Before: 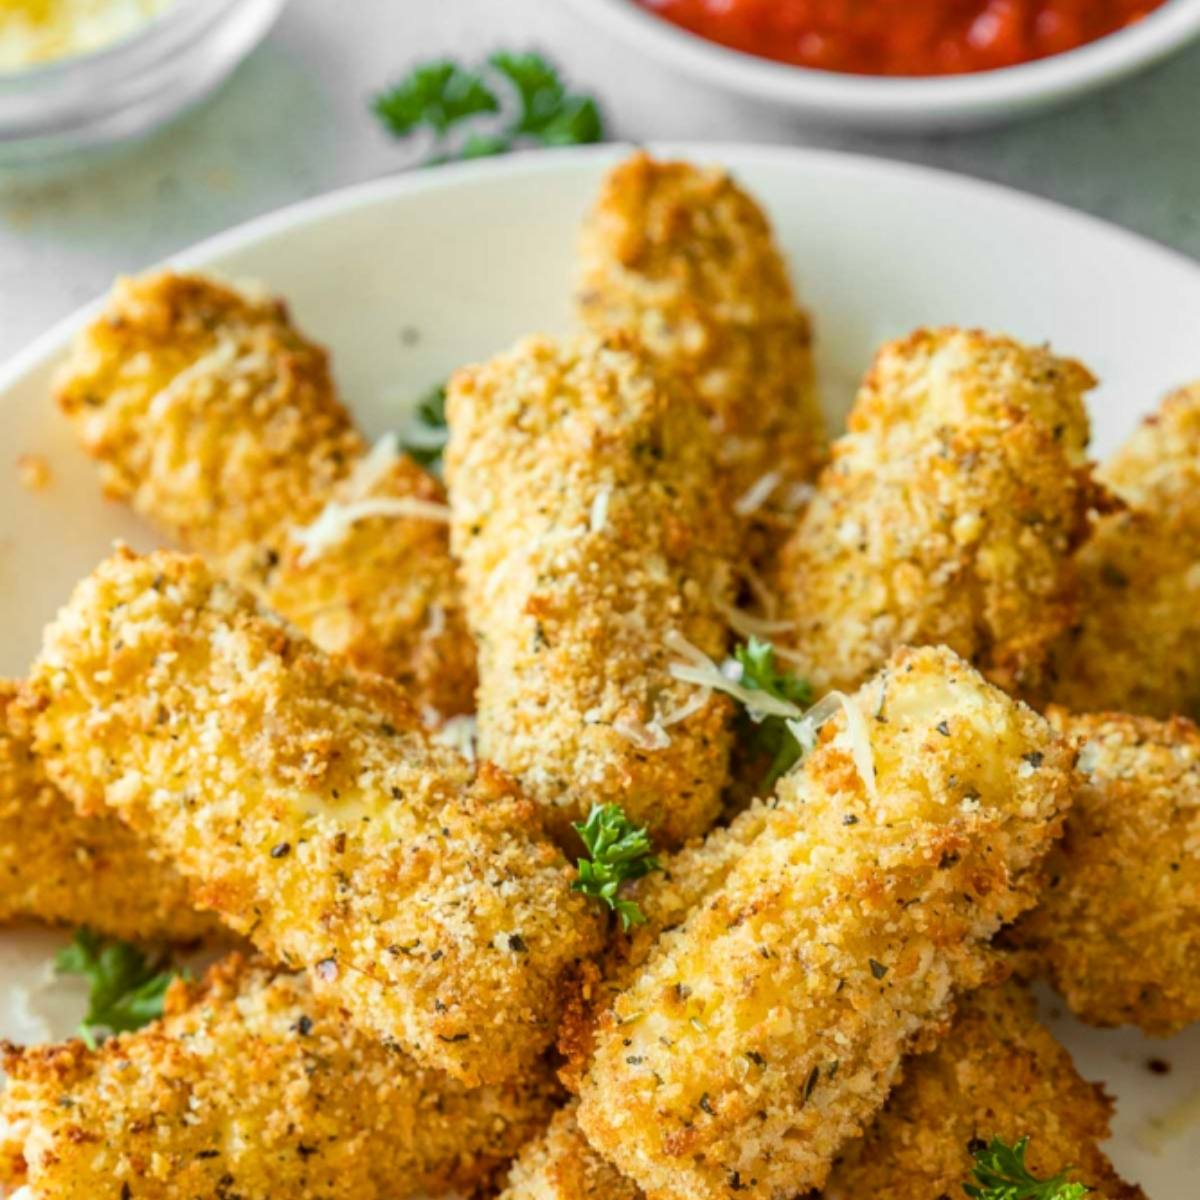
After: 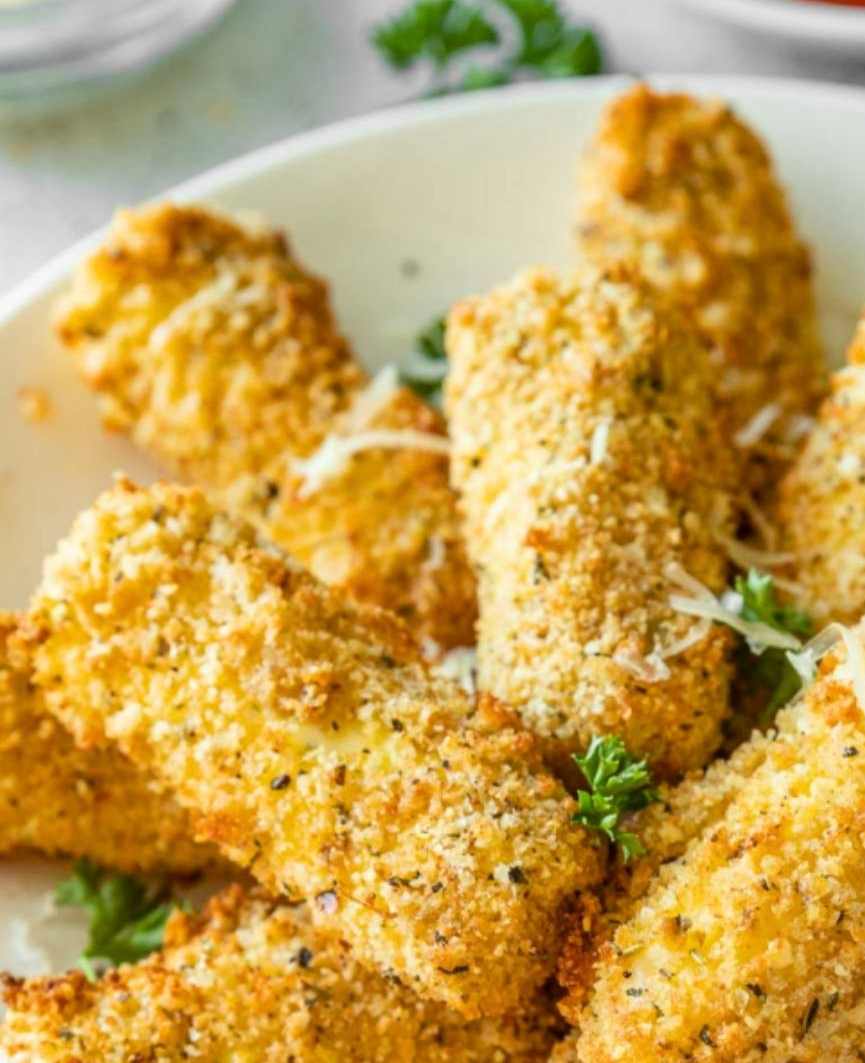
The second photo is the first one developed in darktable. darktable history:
crop: top 5.742%, right 27.865%, bottom 5.668%
